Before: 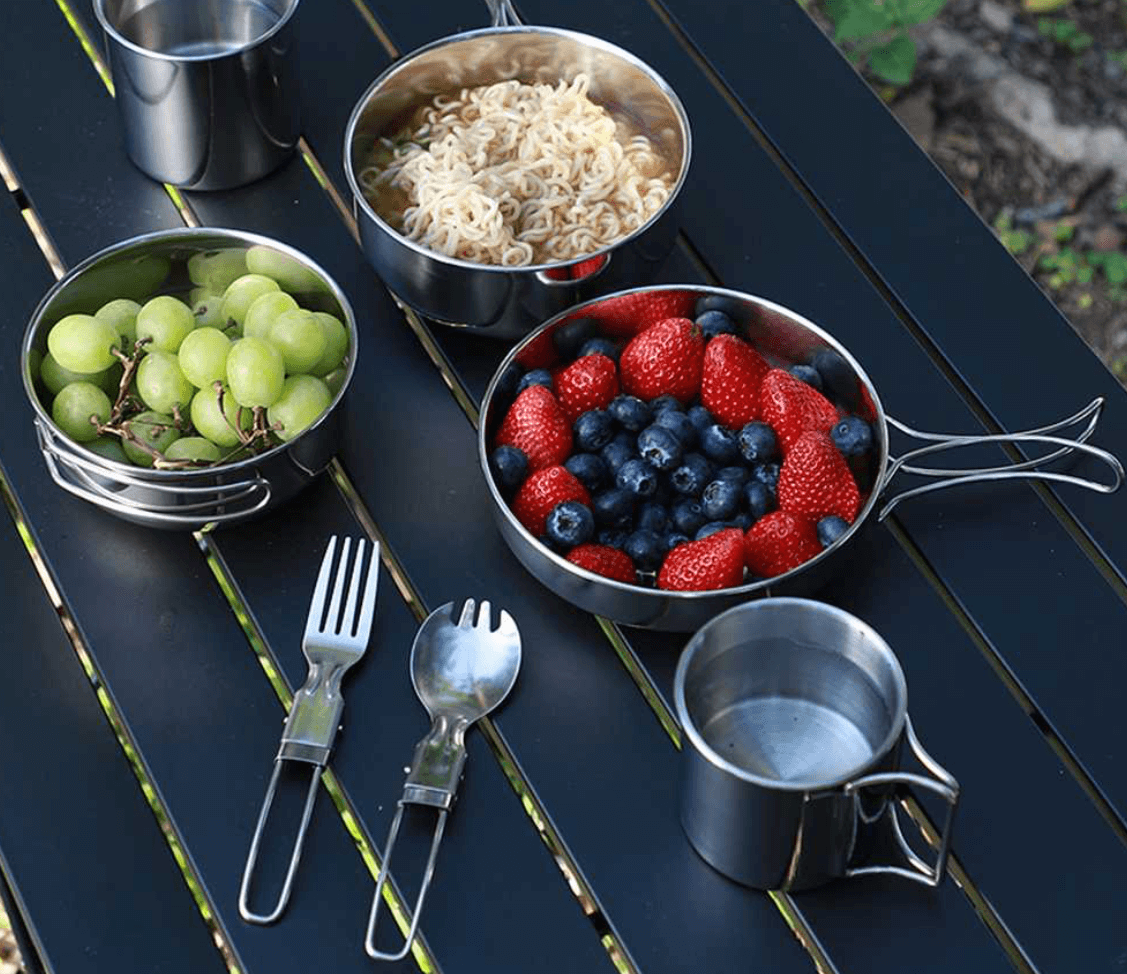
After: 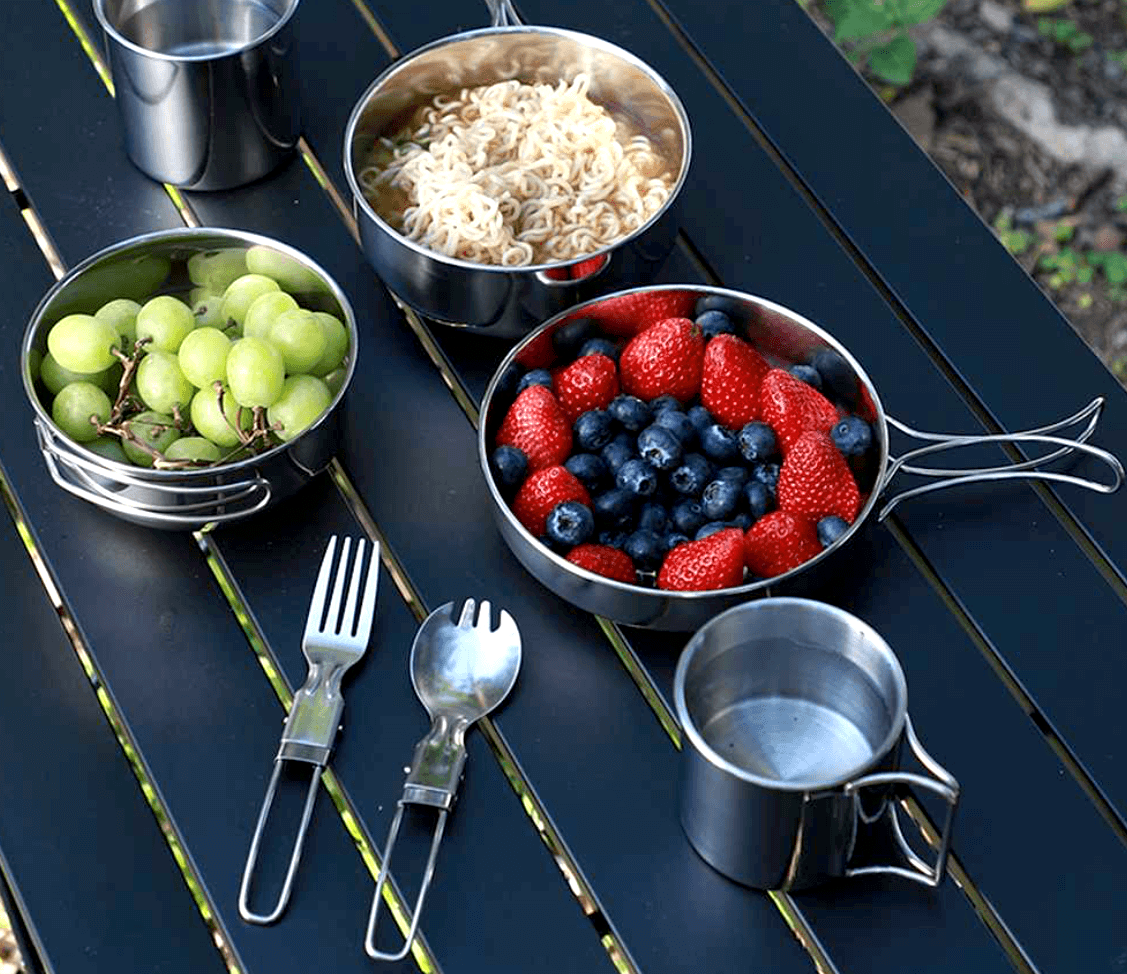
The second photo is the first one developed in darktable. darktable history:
exposure: black level correction 0.005, exposure 0.417 EV, compensate highlight preservation false
color balance rgb: global vibrance 1%, saturation formula JzAzBz (2021)
